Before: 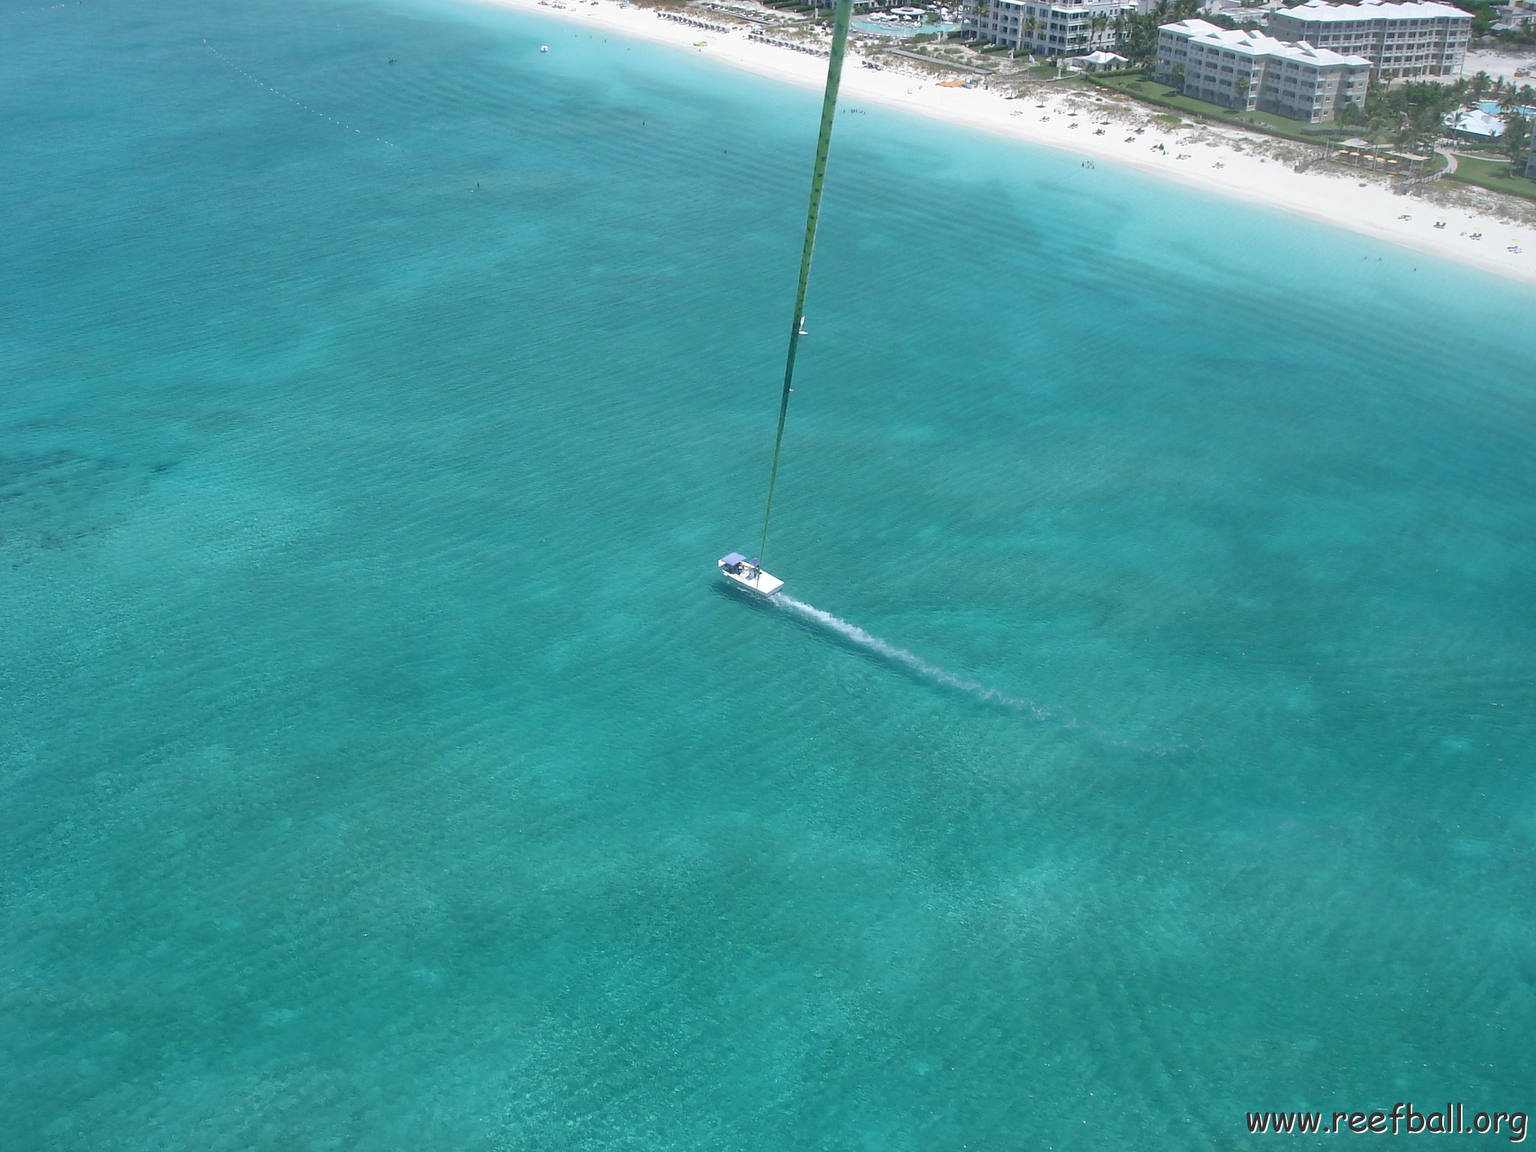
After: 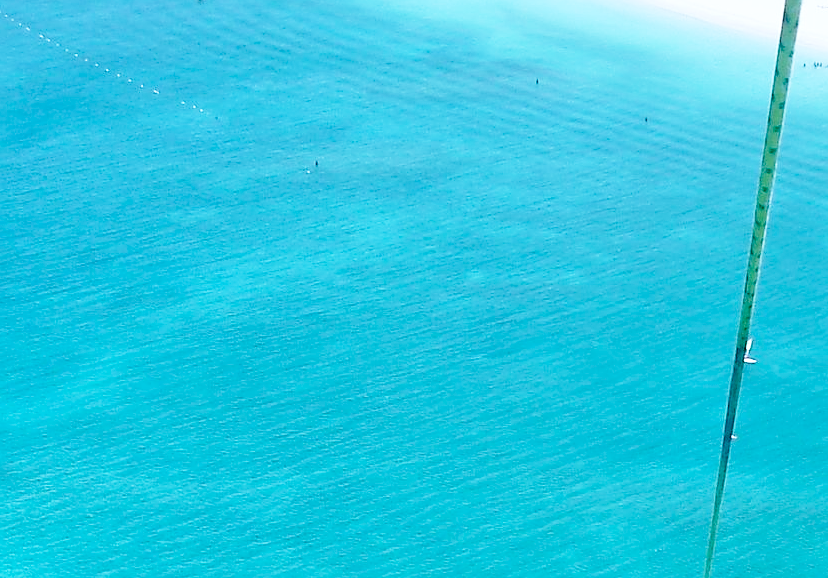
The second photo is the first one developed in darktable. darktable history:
color balance rgb: linear chroma grading › global chroma 0.557%, perceptual saturation grading › global saturation 10.551%
color calibration: x 0.372, y 0.386, temperature 4285.14 K, saturation algorithm version 1 (2020)
crop: left 15.696%, top 5.438%, right 43.845%, bottom 56.869%
base curve: curves: ch0 [(0, 0) (0.028, 0.03) (0.121, 0.232) (0.46, 0.748) (0.859, 0.968) (1, 1)], preserve colors none
sharpen: on, module defaults
